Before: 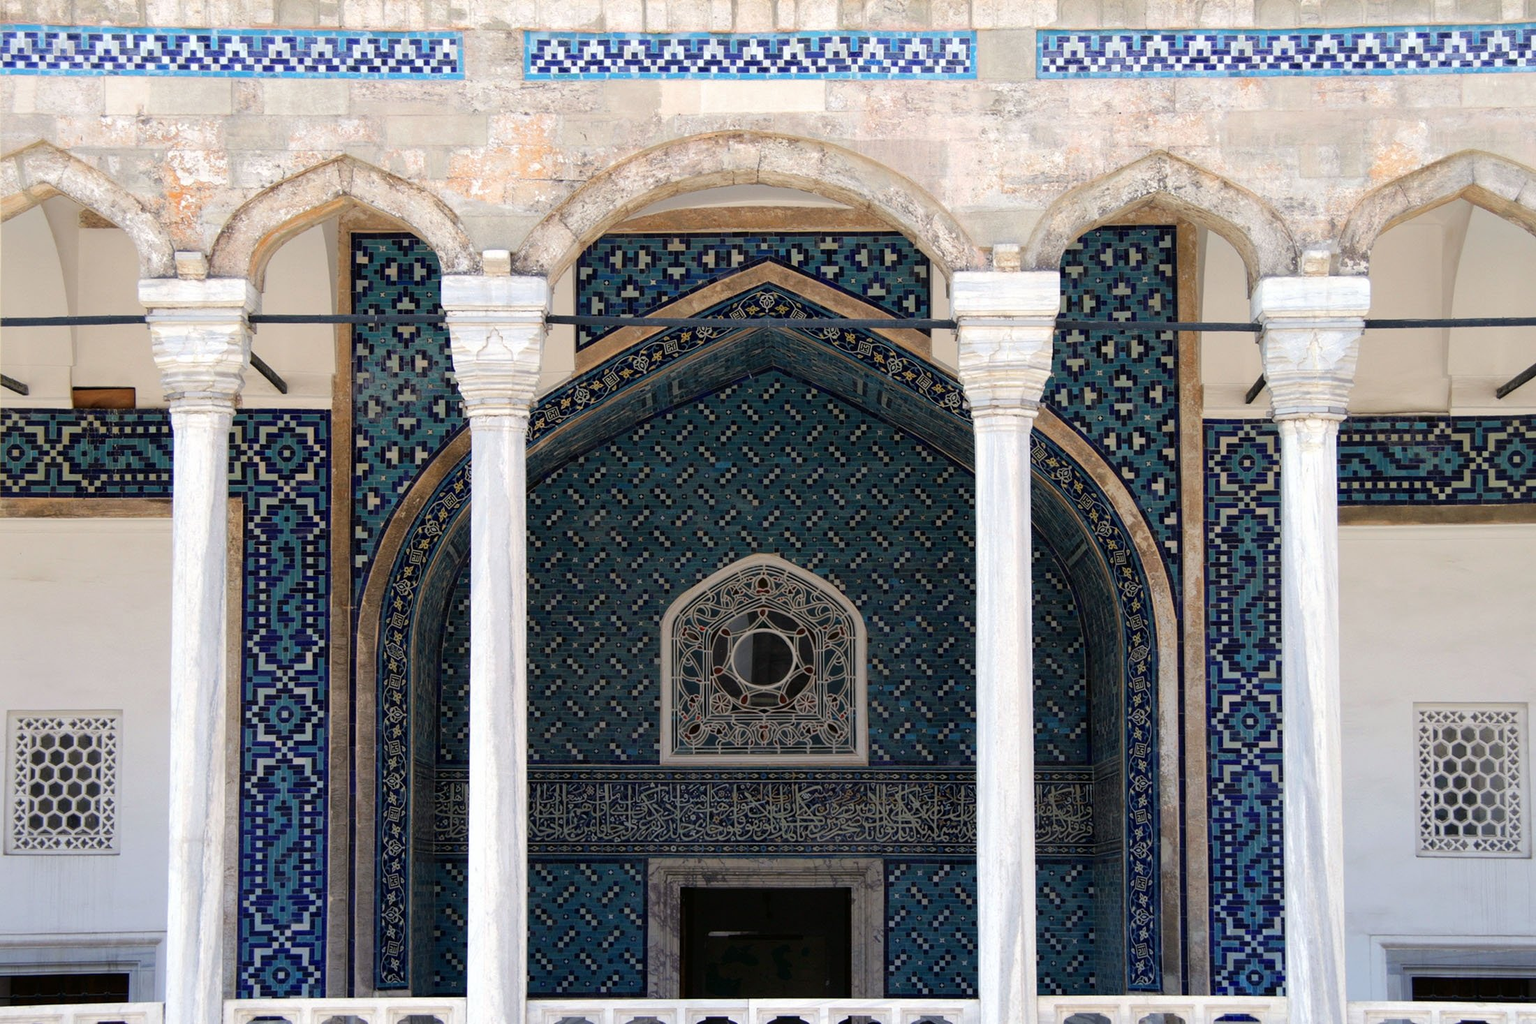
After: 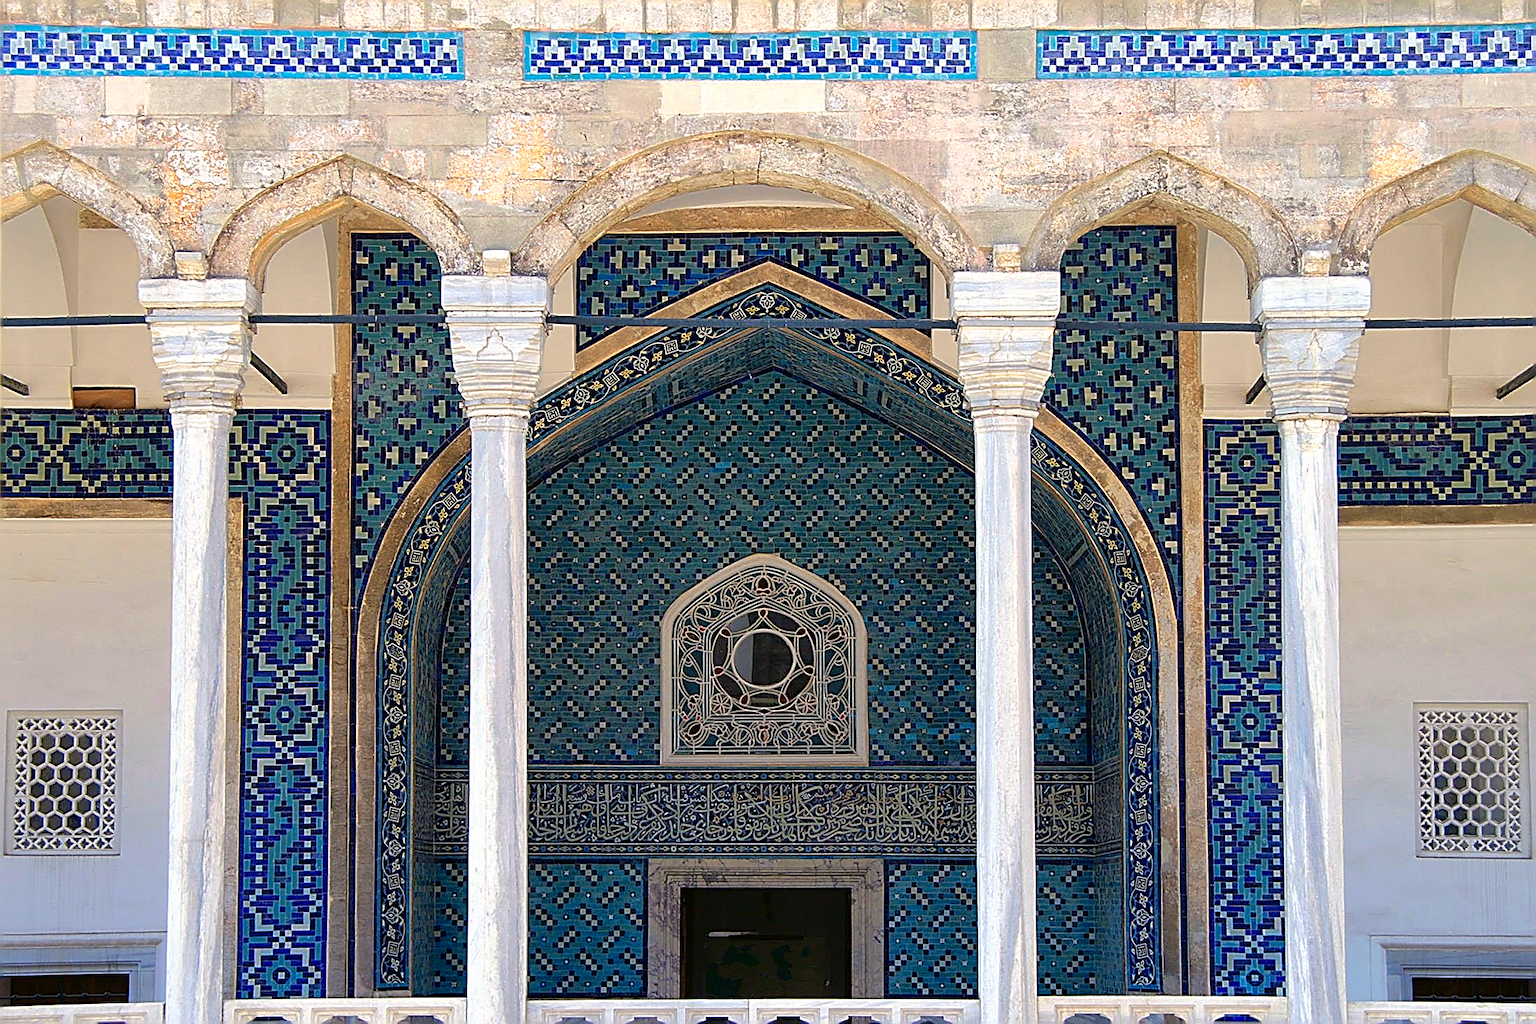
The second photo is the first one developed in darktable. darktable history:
sharpen: amount 1.861
shadows and highlights: on, module defaults
color zones: curves: ch0 [(0.099, 0.624) (0.257, 0.596) (0.384, 0.376) (0.529, 0.492) (0.697, 0.564) (0.768, 0.532) (0.908, 0.644)]; ch1 [(0.112, 0.564) (0.254, 0.612) (0.432, 0.676) (0.592, 0.456) (0.743, 0.684) (0.888, 0.536)]; ch2 [(0.25, 0.5) (0.469, 0.36) (0.75, 0.5)]
velvia: on, module defaults
